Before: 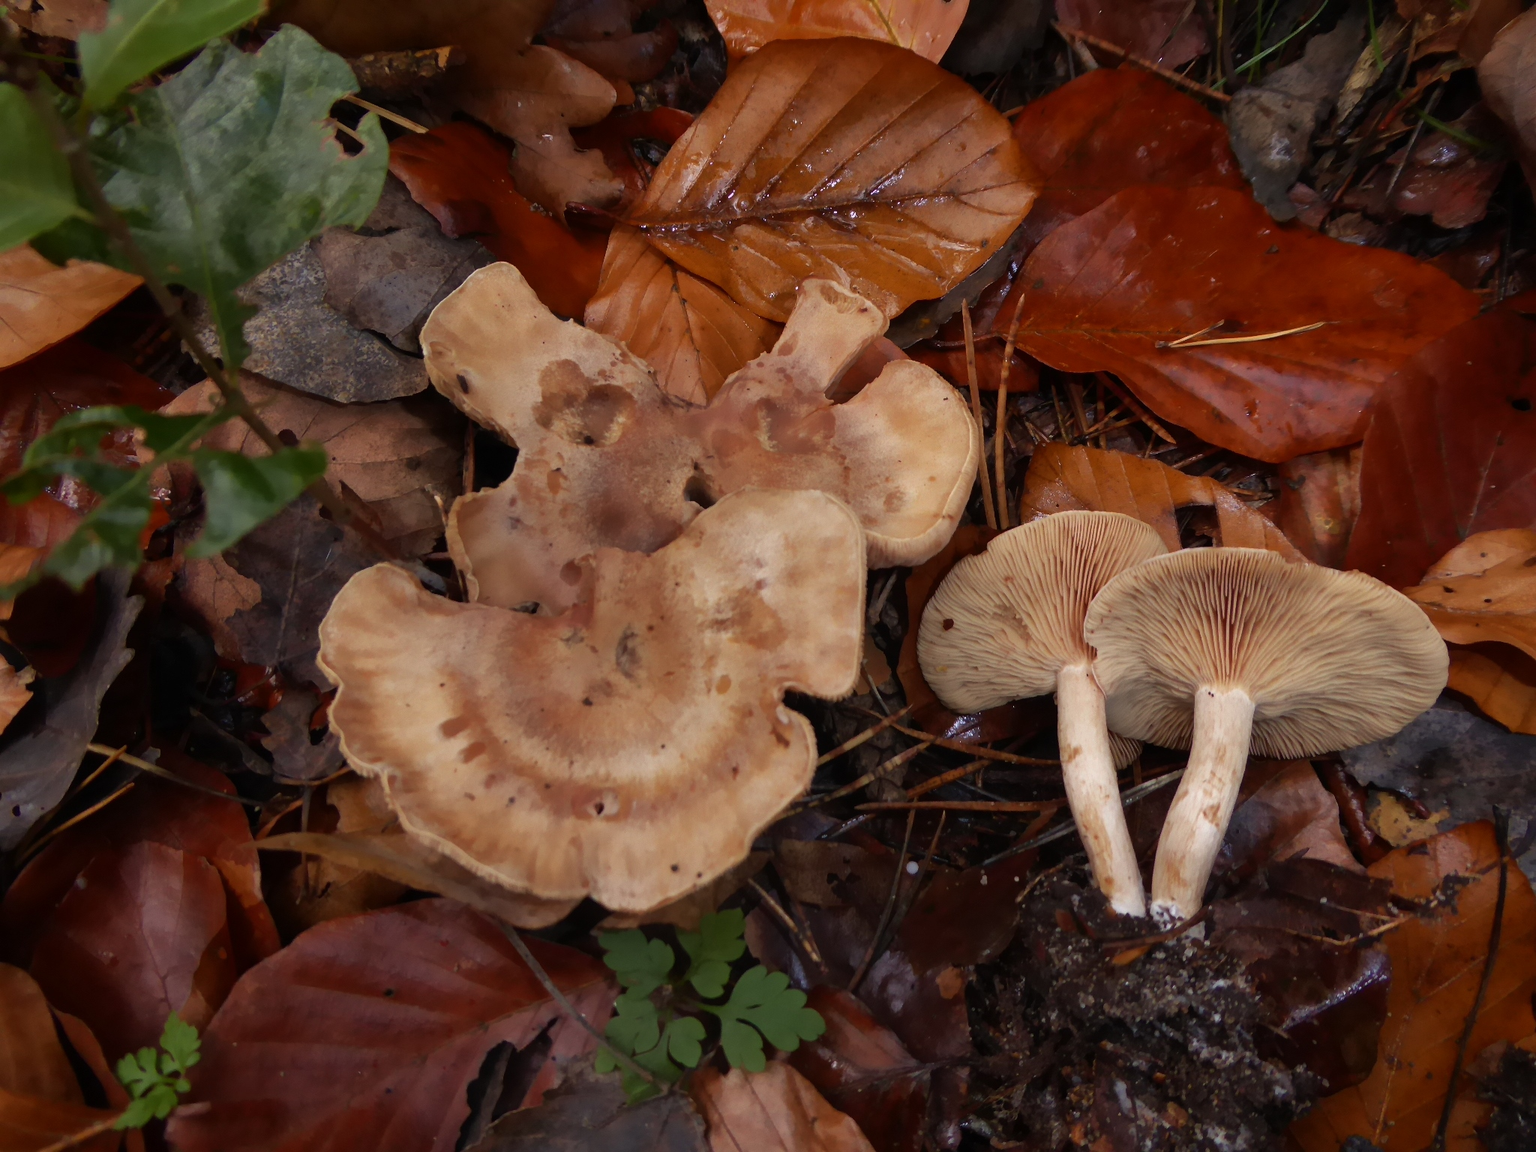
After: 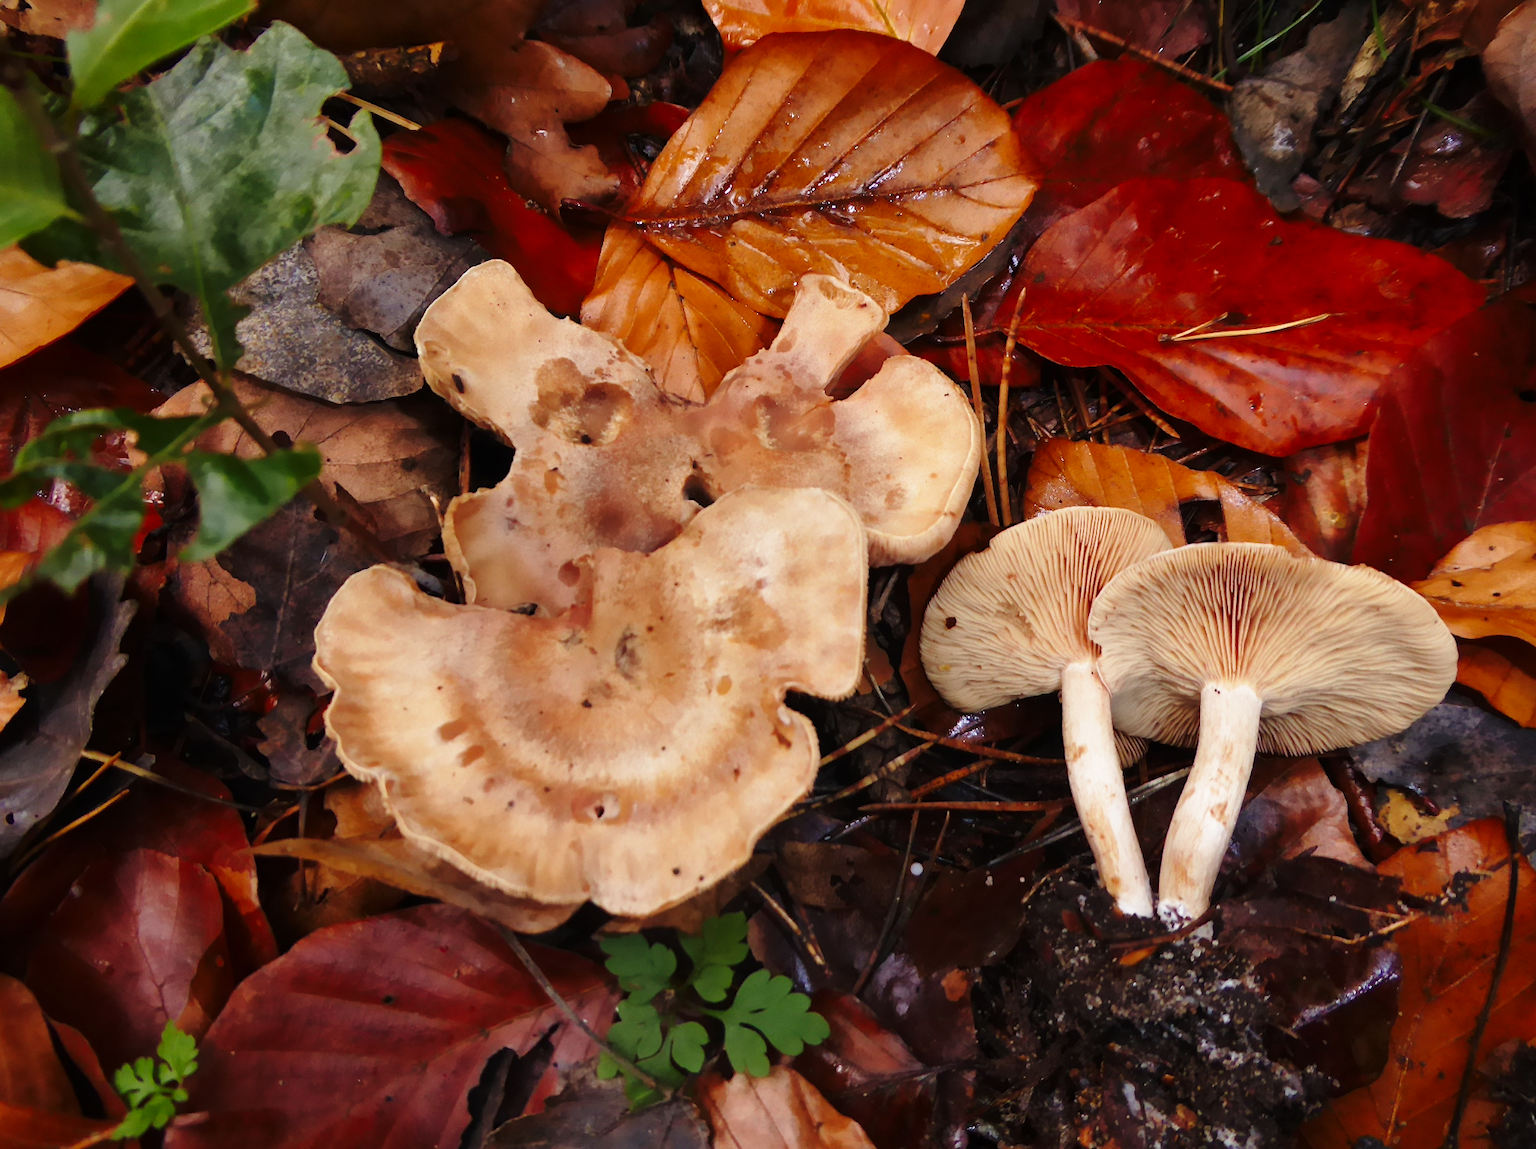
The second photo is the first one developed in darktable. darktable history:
base curve: curves: ch0 [(0, 0) (0.028, 0.03) (0.121, 0.232) (0.46, 0.748) (0.859, 0.968) (1, 1)], preserve colors none
rotate and perspective: rotation -0.45°, automatic cropping original format, crop left 0.008, crop right 0.992, crop top 0.012, crop bottom 0.988
